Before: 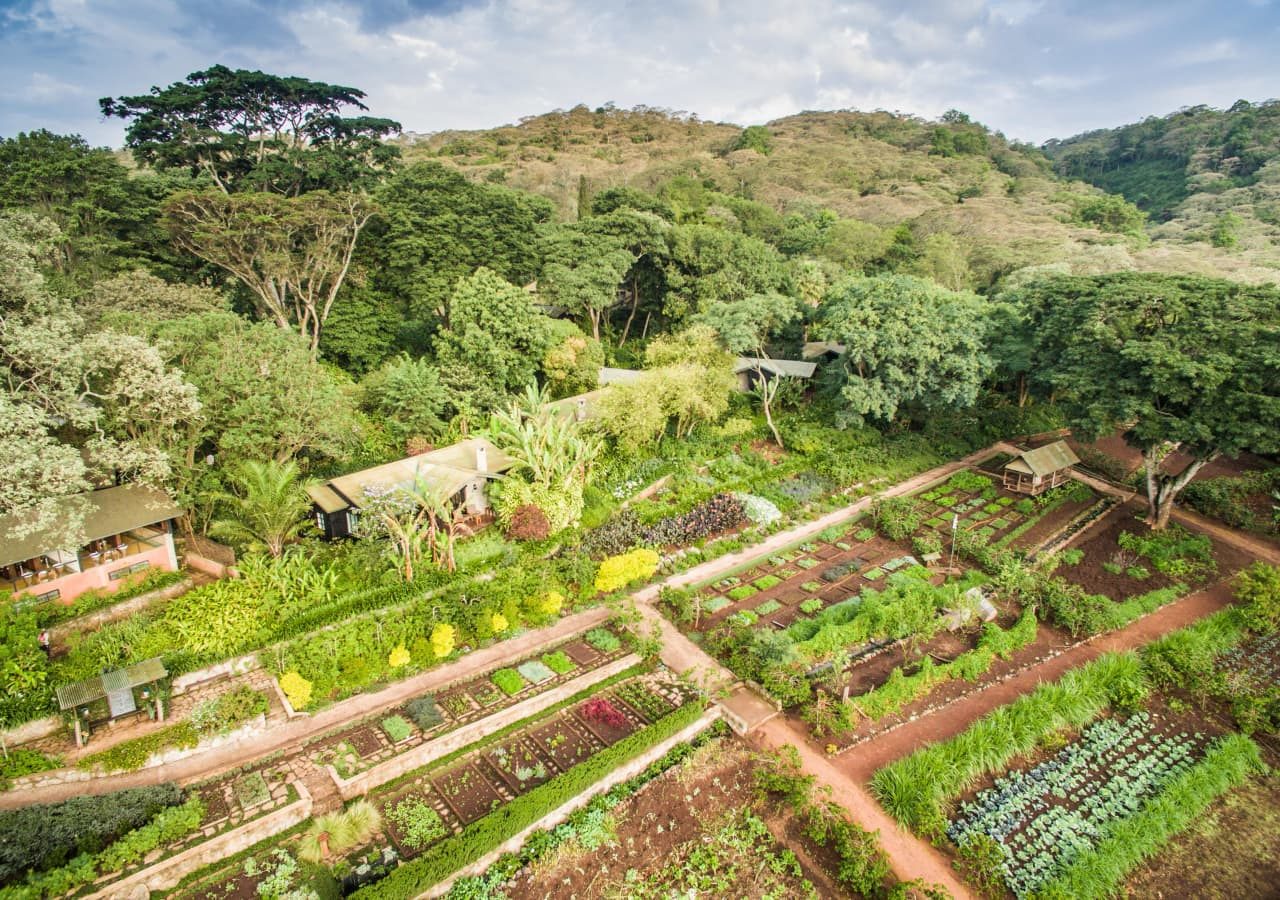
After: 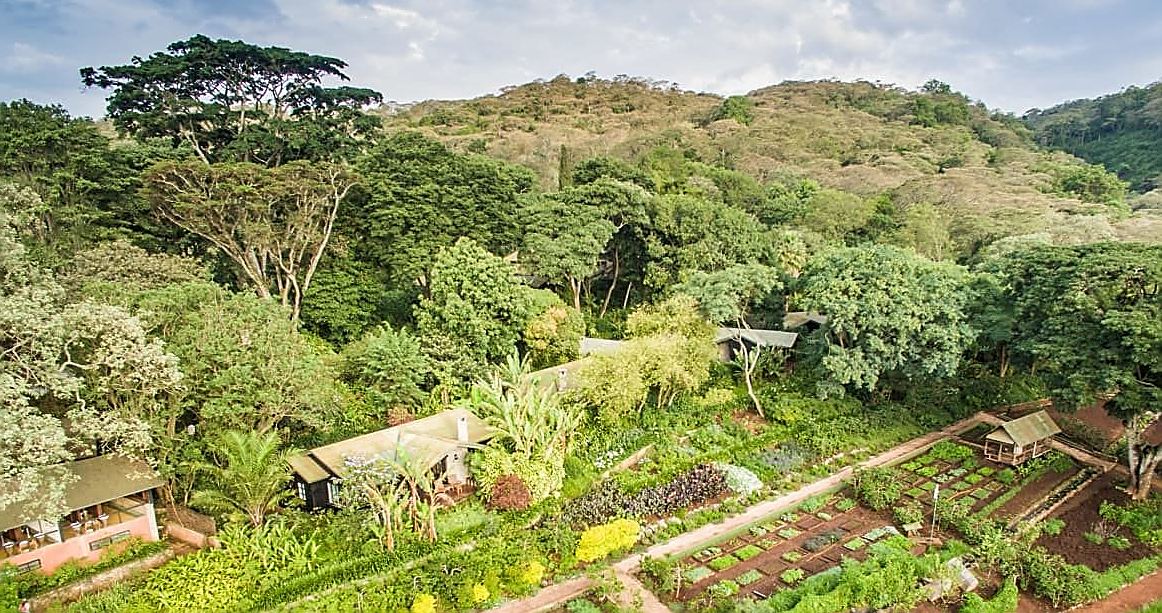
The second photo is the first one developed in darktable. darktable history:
sharpen: radius 1.398, amount 1.241, threshold 0.629
crop: left 1.533%, top 3.437%, right 7.618%, bottom 28.445%
